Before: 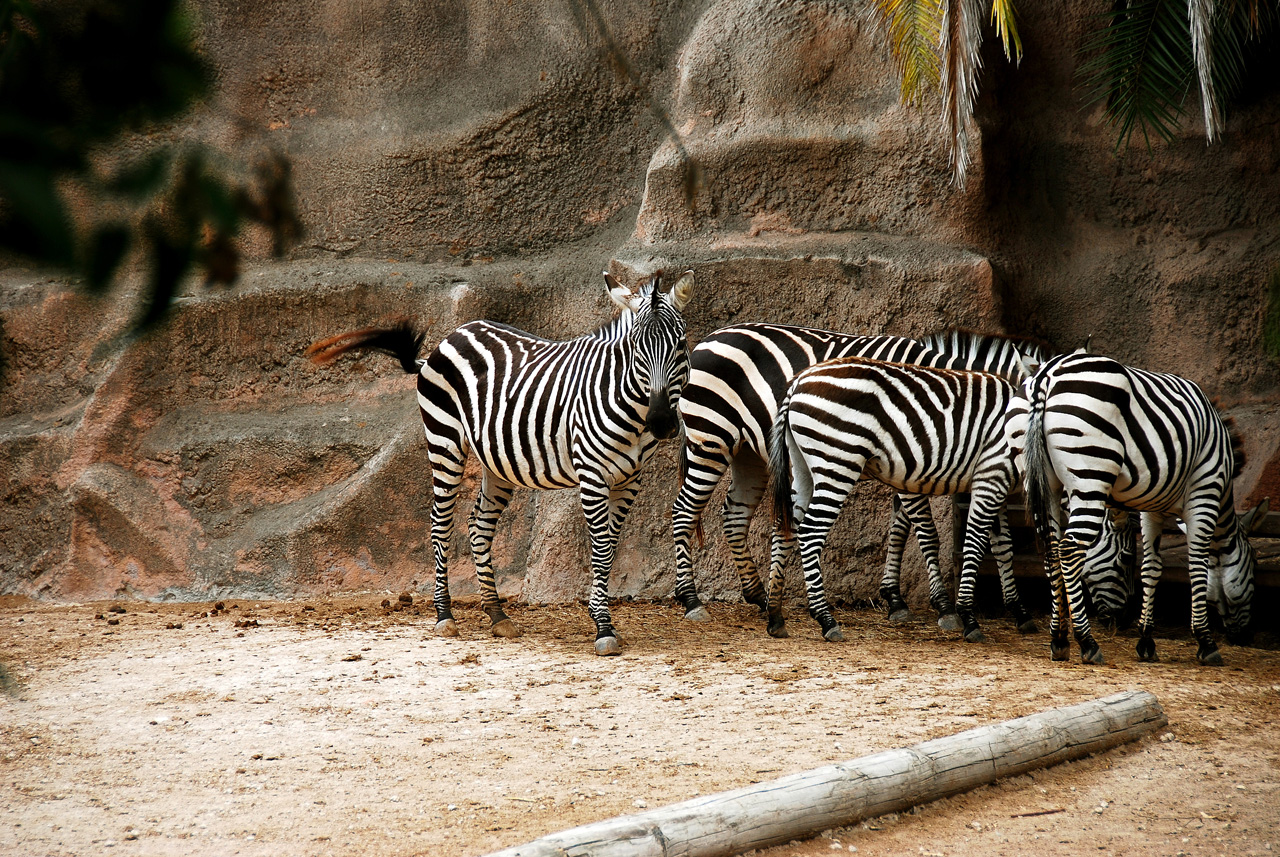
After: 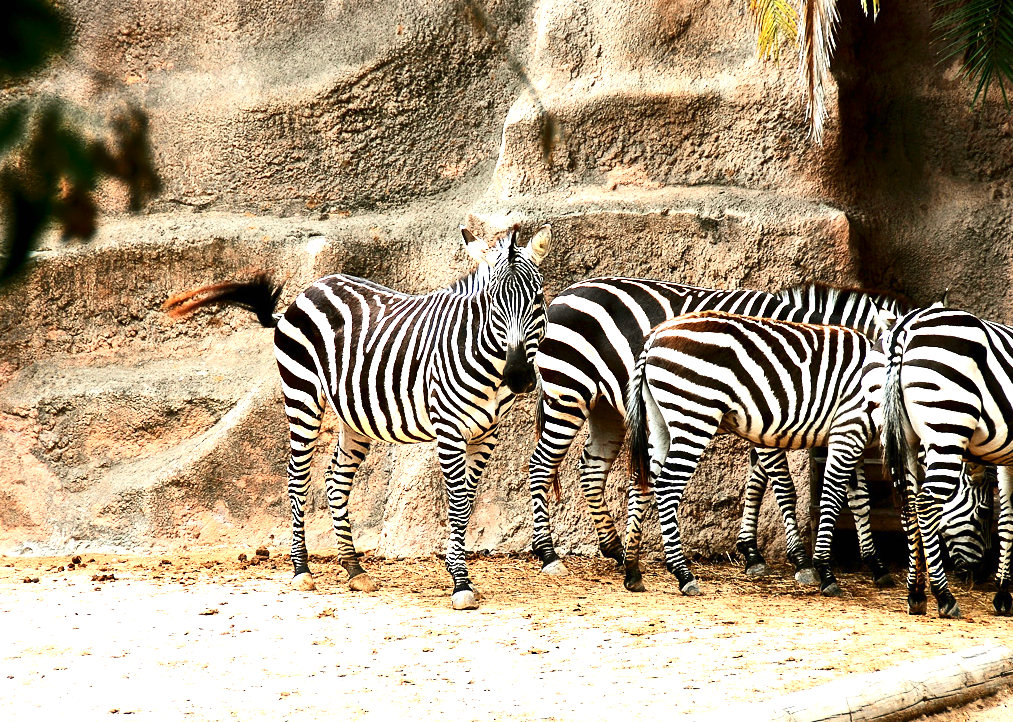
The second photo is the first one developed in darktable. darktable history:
exposure: black level correction 0, exposure 1.3 EV, compensate exposure bias true, compensate highlight preservation false
crop: left 11.225%, top 5.381%, right 9.565%, bottom 10.314%
contrast brightness saturation: contrast 0.28
